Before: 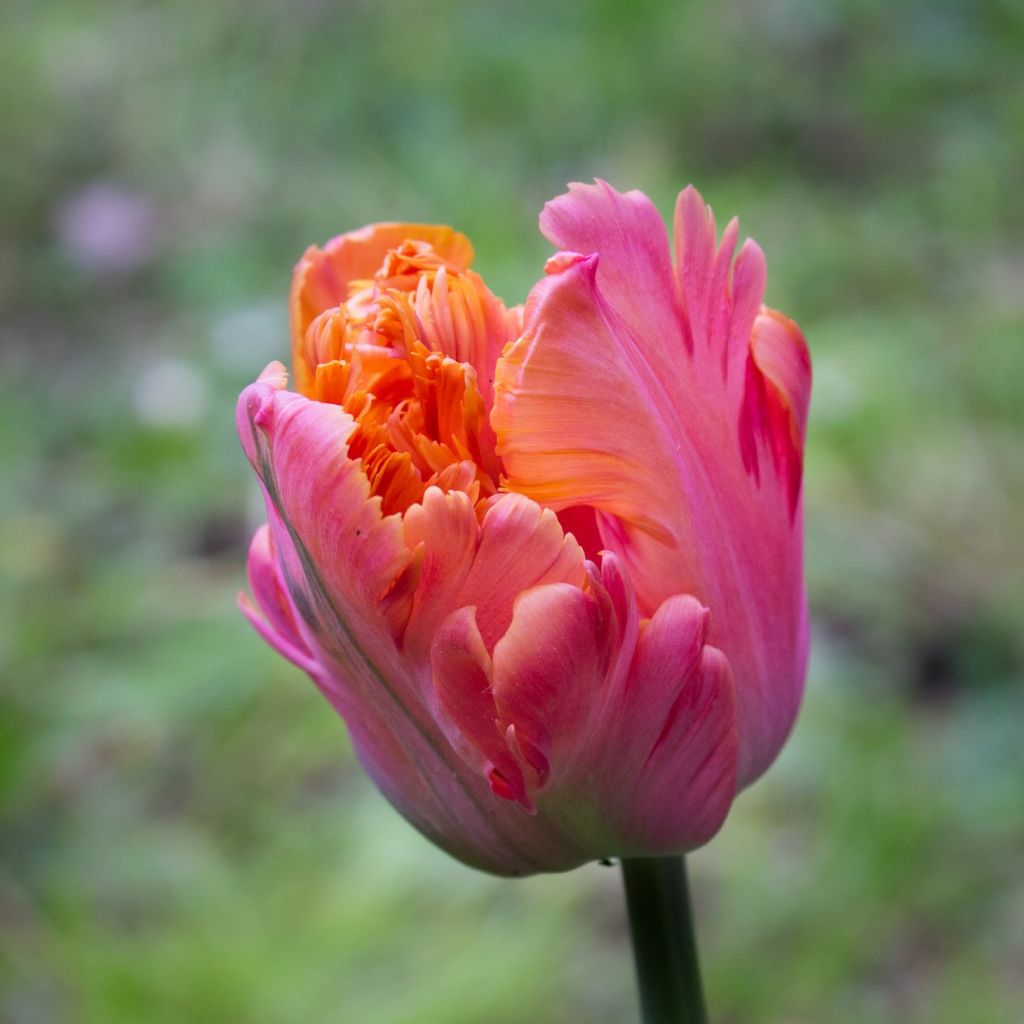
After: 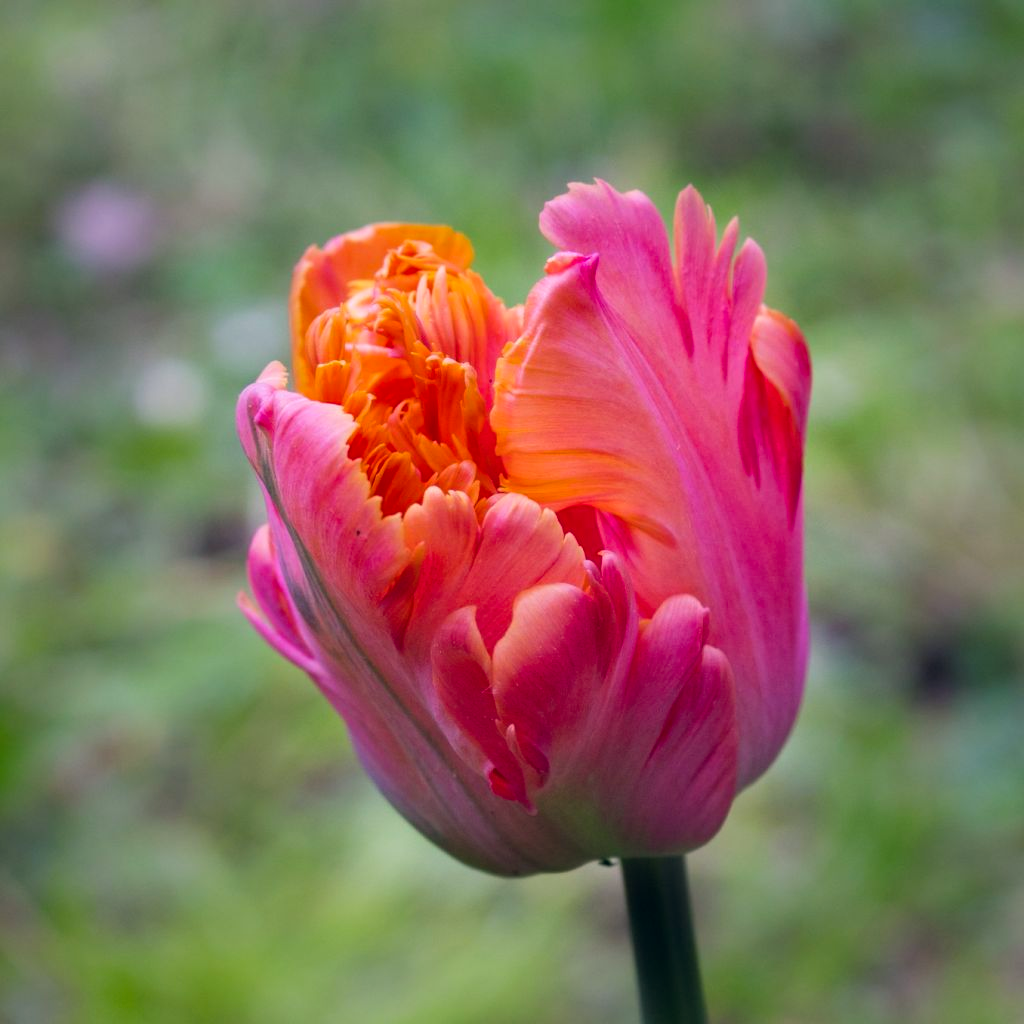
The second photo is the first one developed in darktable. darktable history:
white balance: emerald 1
color balance rgb: shadows lift › hue 87.51°, highlights gain › chroma 1.62%, highlights gain › hue 55.1°, global offset › chroma 0.06%, global offset › hue 253.66°, linear chroma grading › global chroma 0.5%, perceptual saturation grading › global saturation 16.38%
